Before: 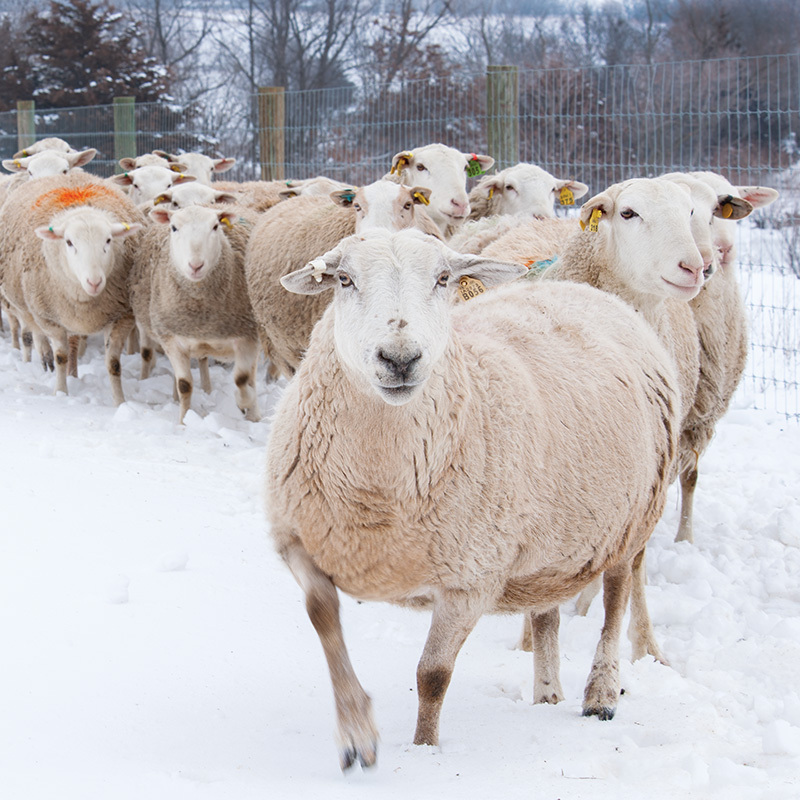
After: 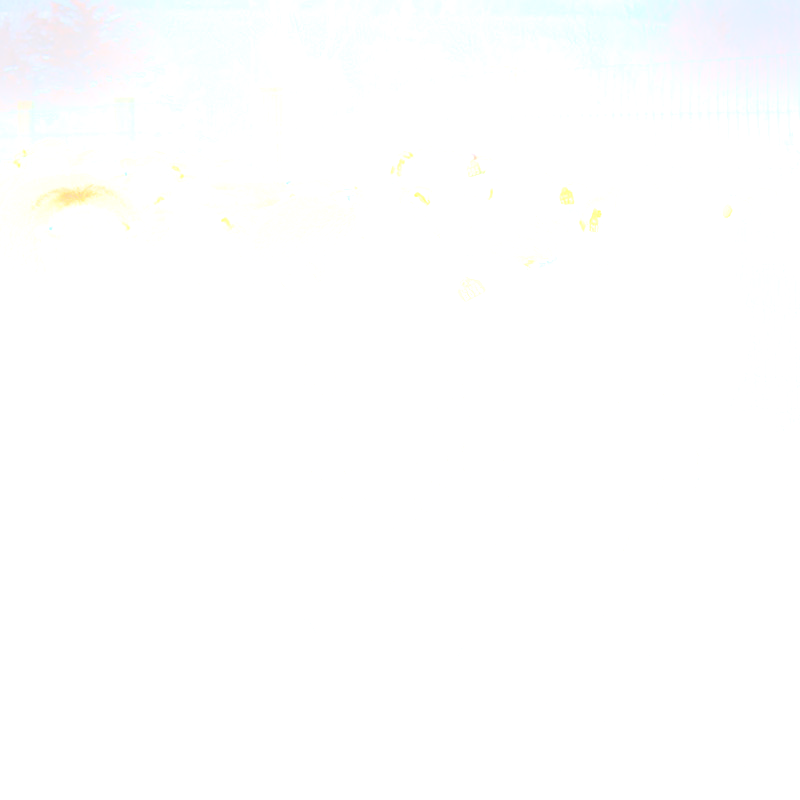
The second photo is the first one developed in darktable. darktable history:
contrast brightness saturation: contrast 0.07
bloom: size 25%, threshold 5%, strength 90%
